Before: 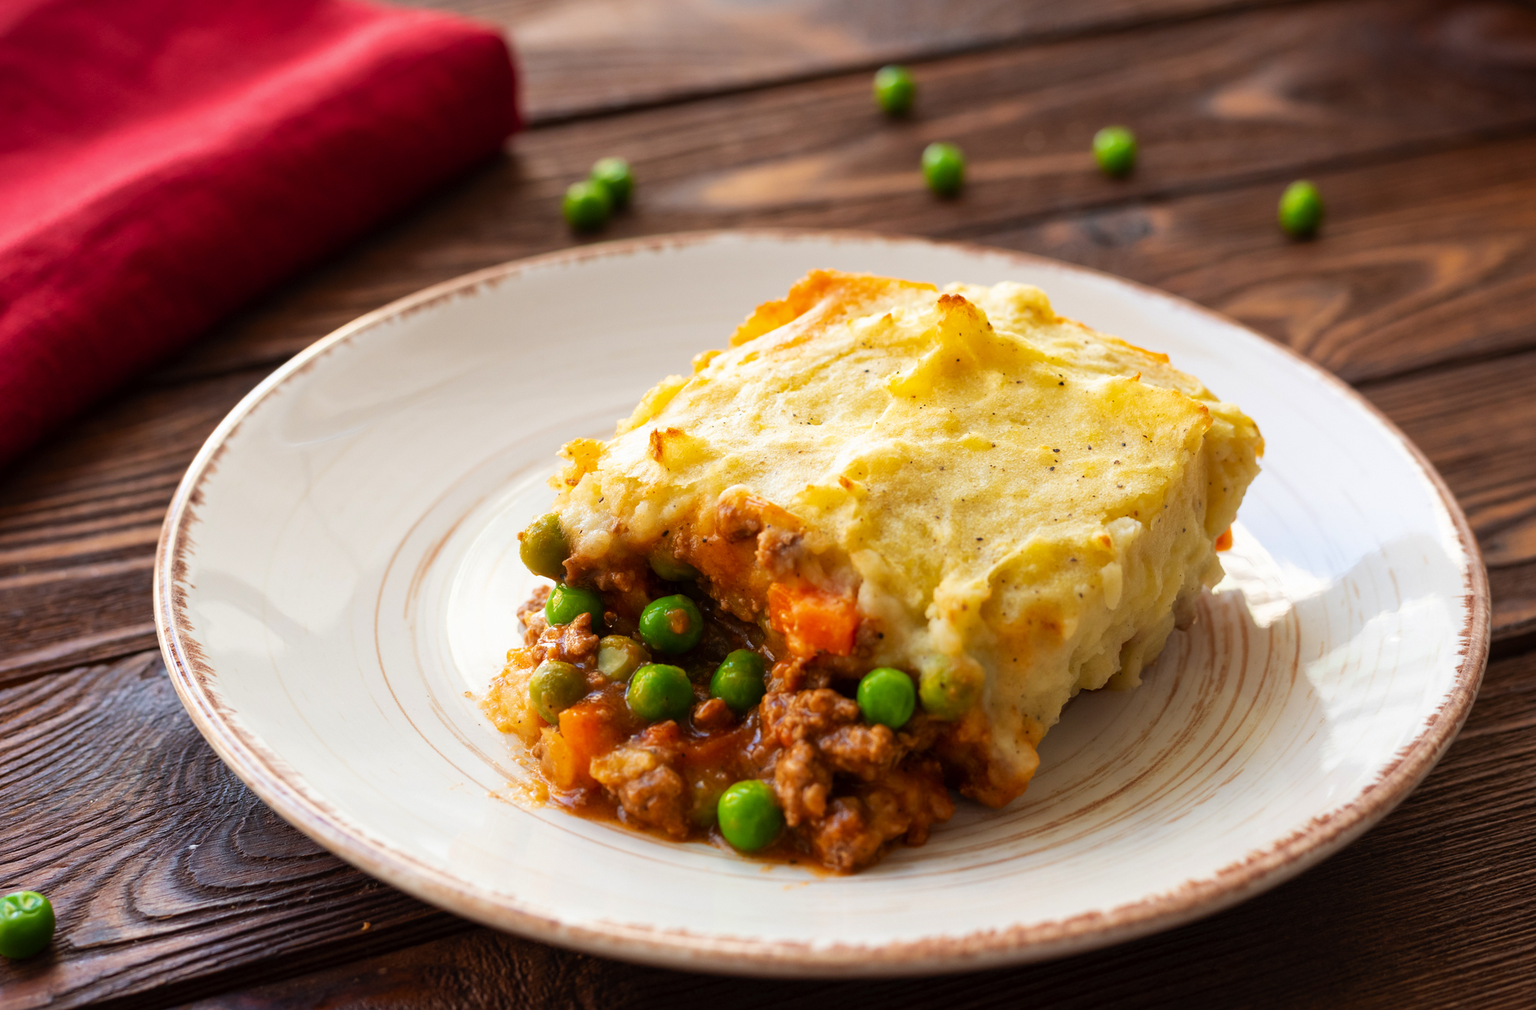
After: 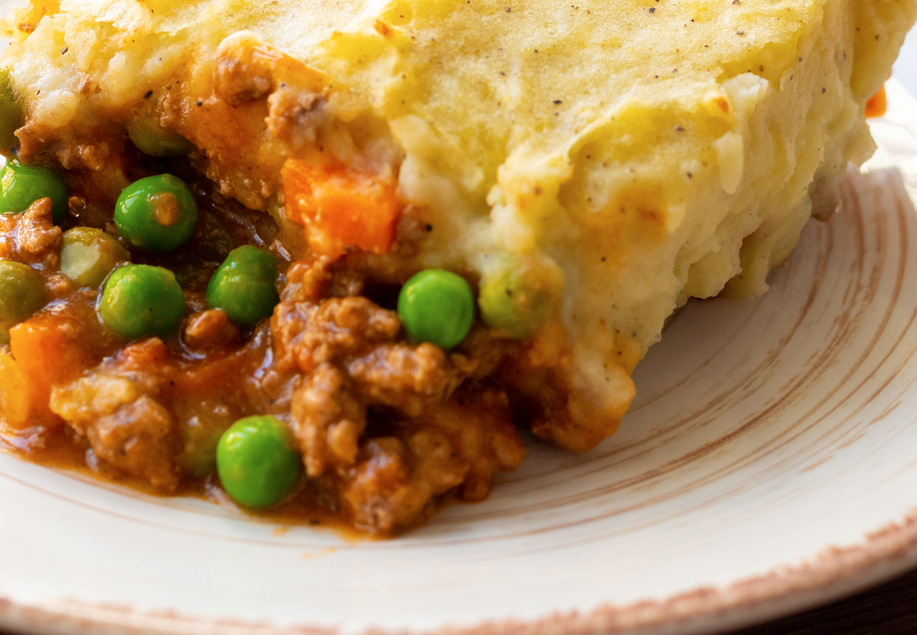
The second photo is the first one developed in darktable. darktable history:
crop: left 35.902%, top 45.702%, right 18.22%, bottom 6.002%
